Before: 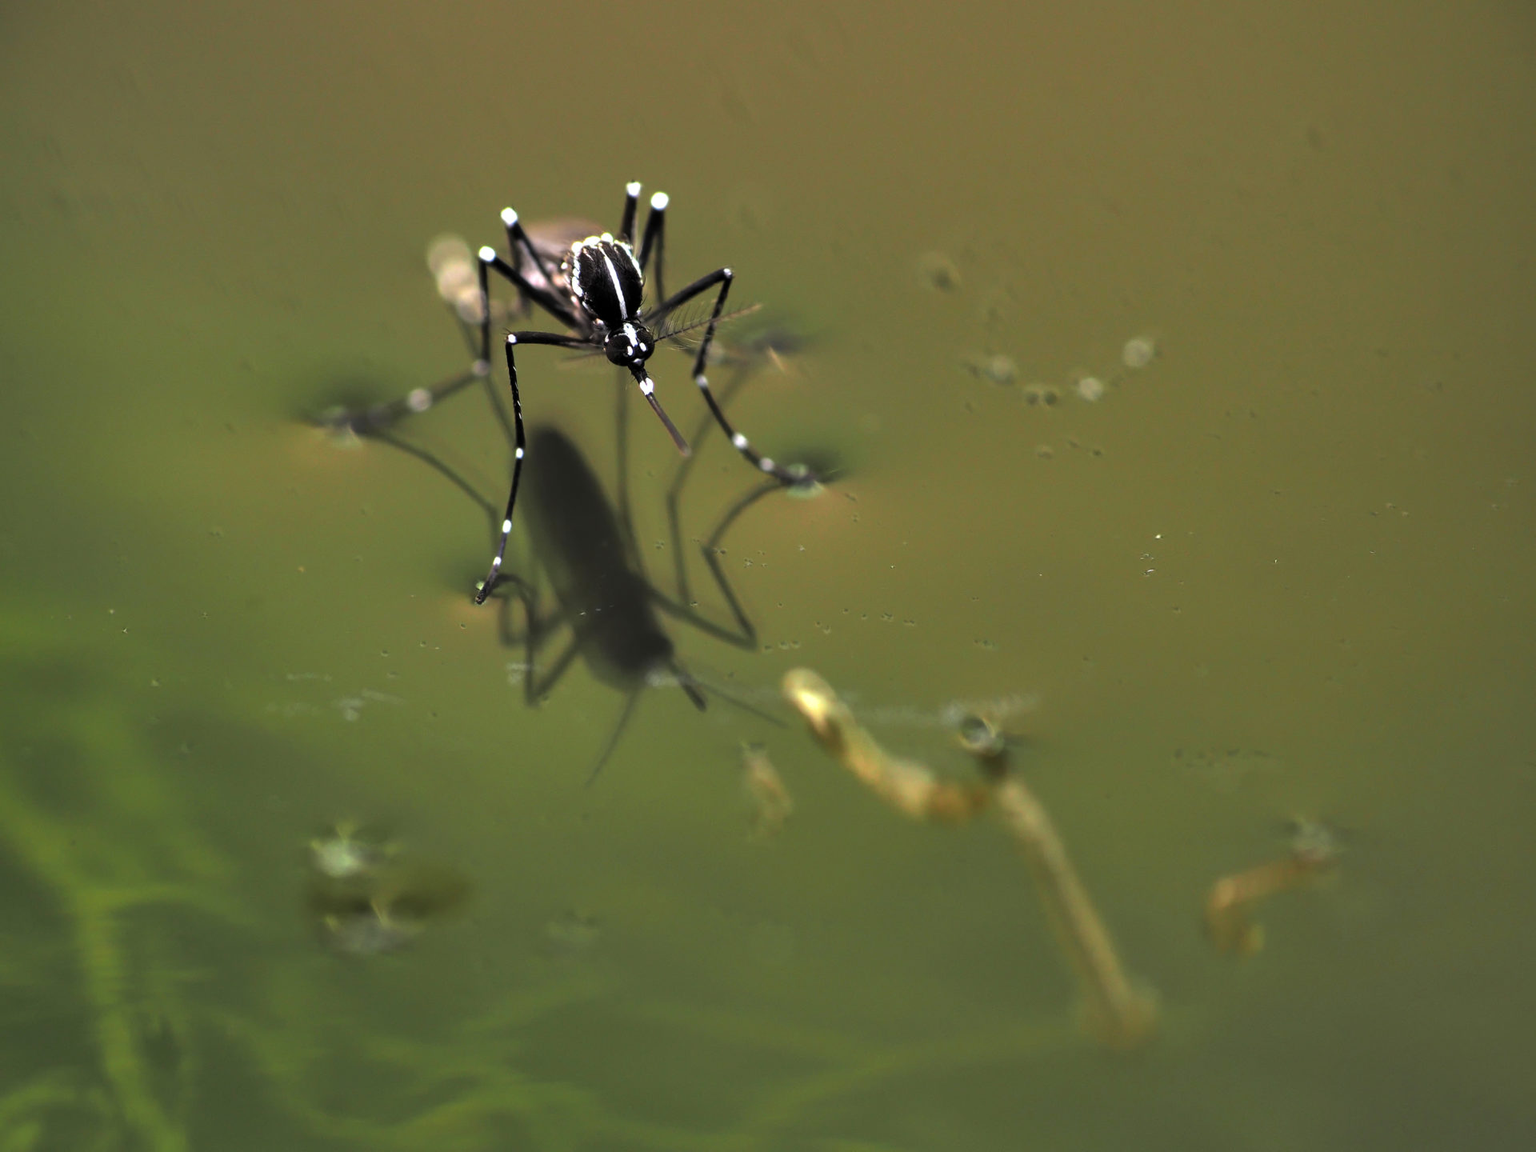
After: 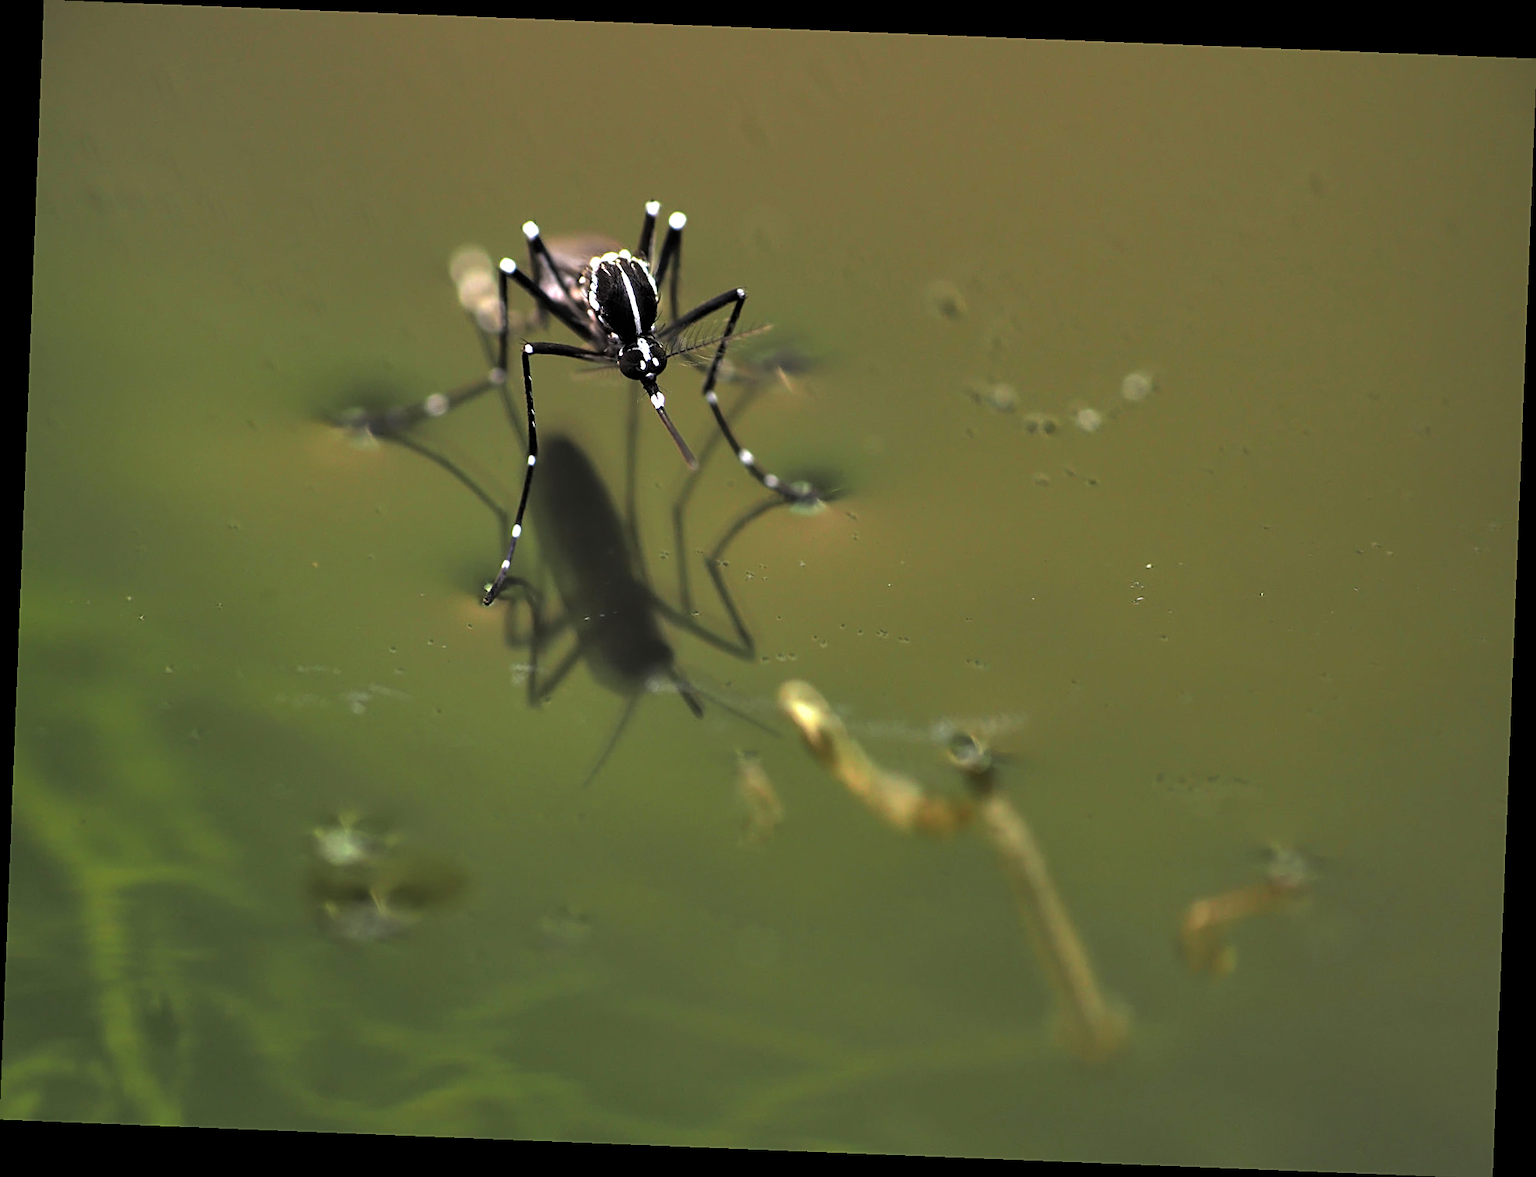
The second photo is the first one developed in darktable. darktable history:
rotate and perspective: rotation 2.27°, automatic cropping off
tone equalizer: -8 EV -0.55 EV
sharpen: on, module defaults
